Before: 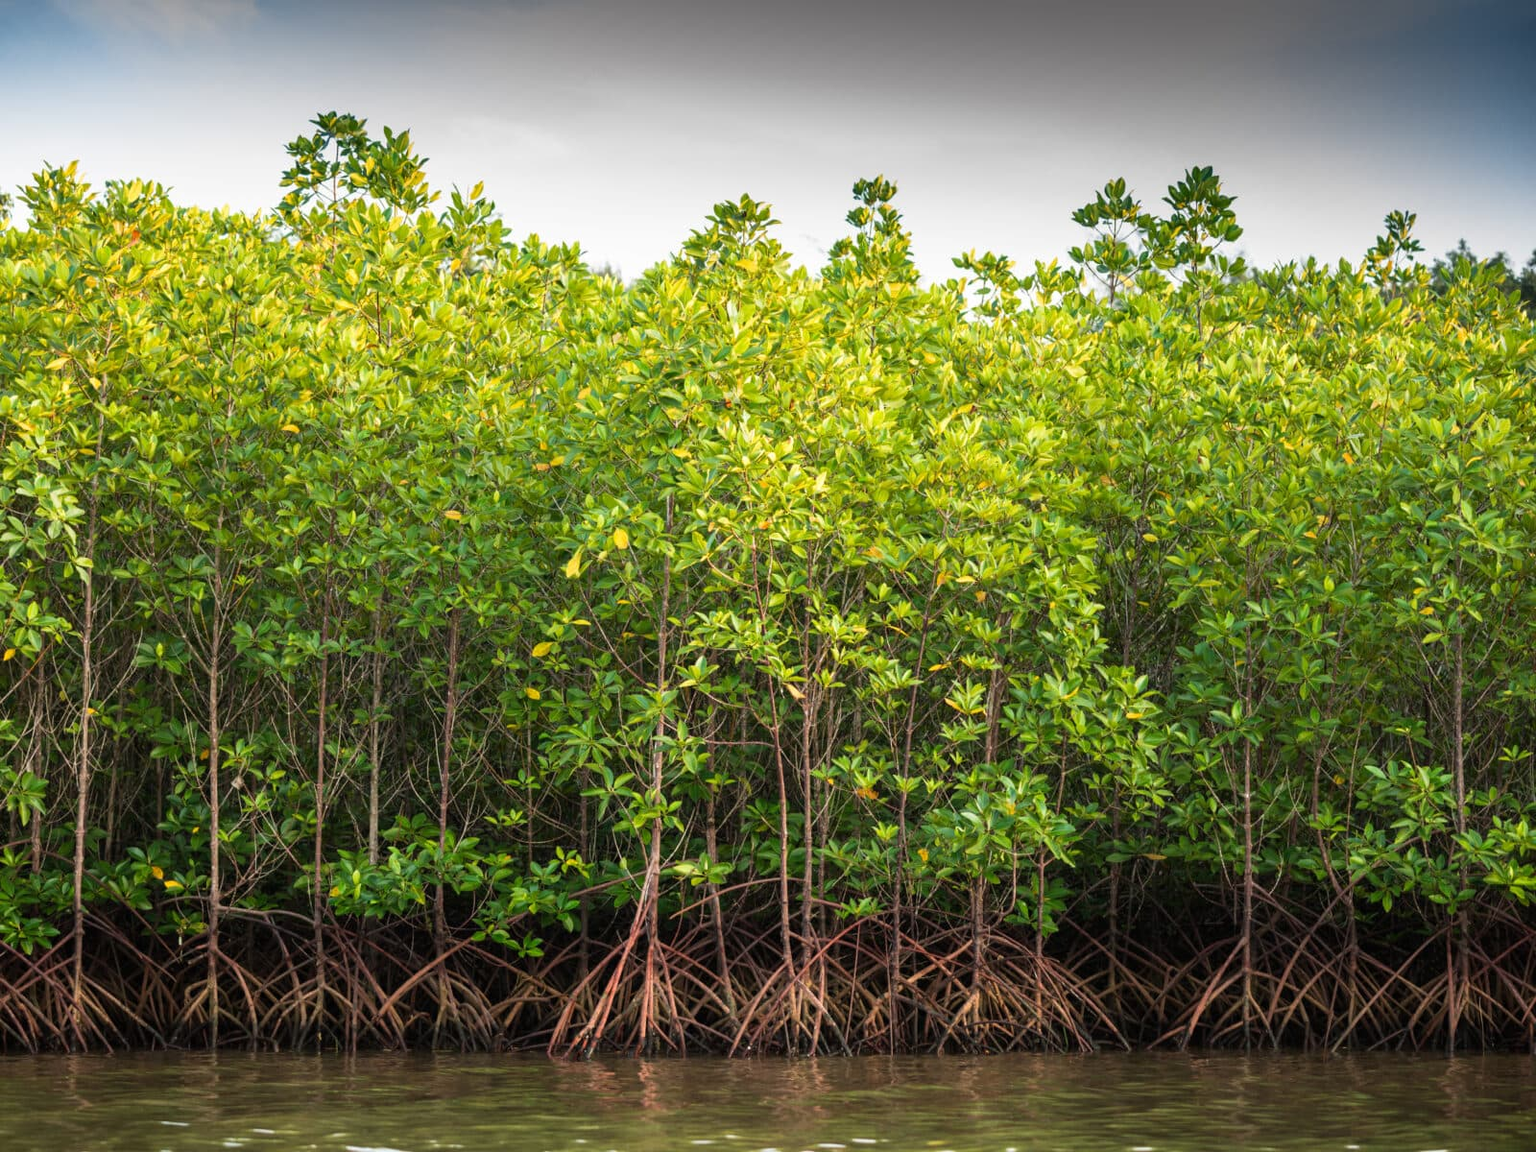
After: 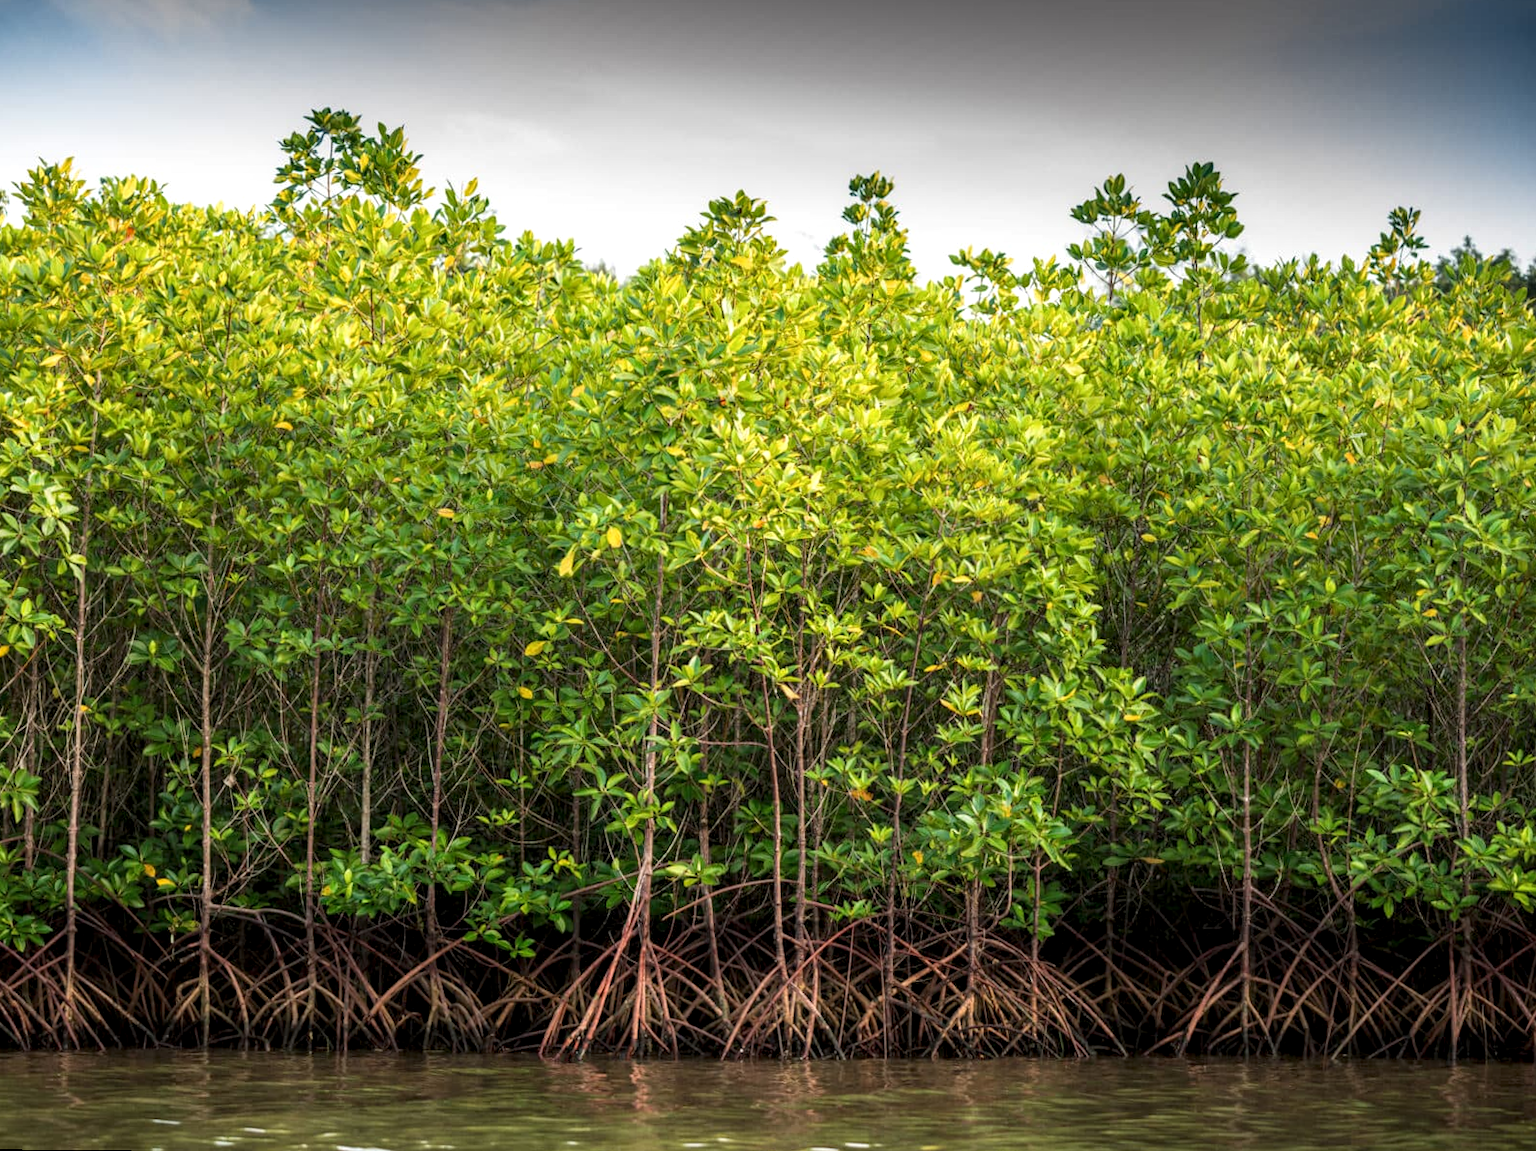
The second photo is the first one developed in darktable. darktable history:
local contrast: shadows 94%
rotate and perspective: rotation 0.192°, lens shift (horizontal) -0.015, crop left 0.005, crop right 0.996, crop top 0.006, crop bottom 0.99
